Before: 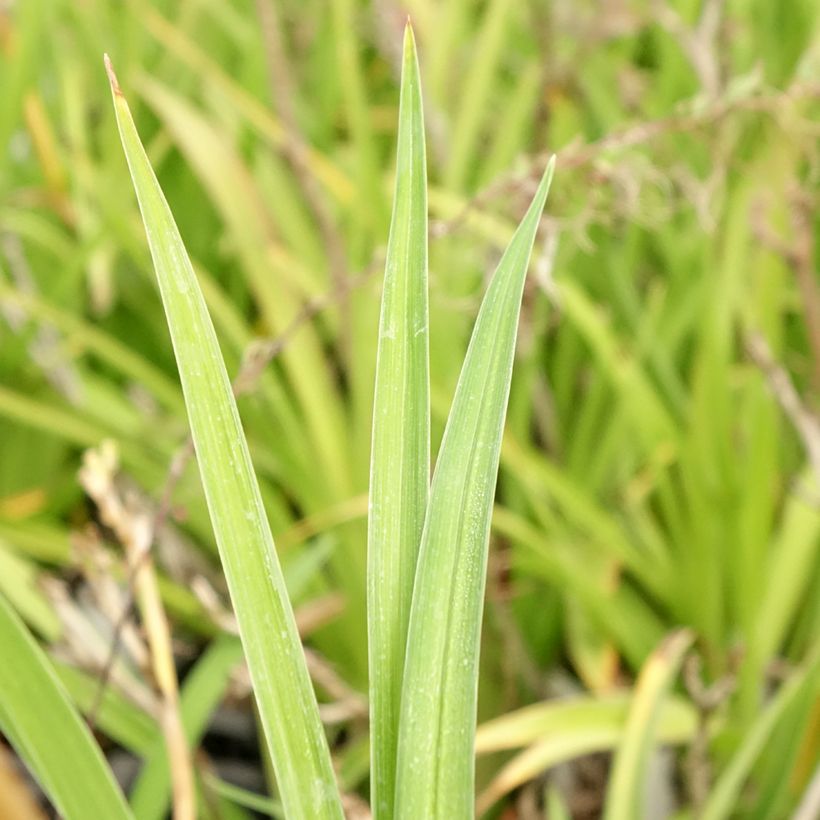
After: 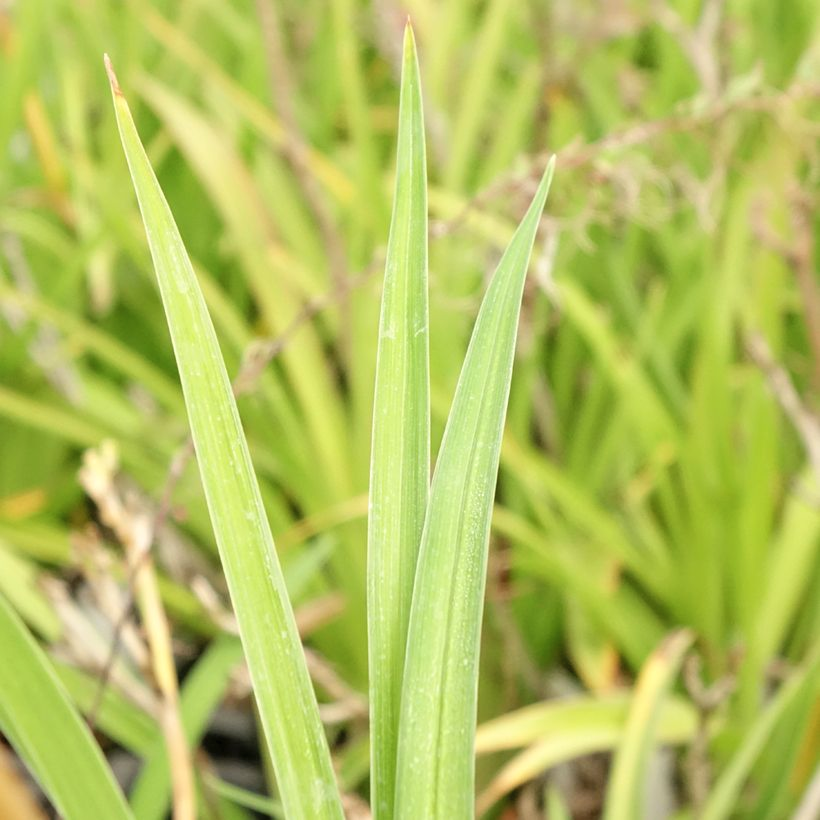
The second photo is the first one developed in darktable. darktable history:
contrast brightness saturation: contrast 0.048, brightness 0.065, saturation 0.006
